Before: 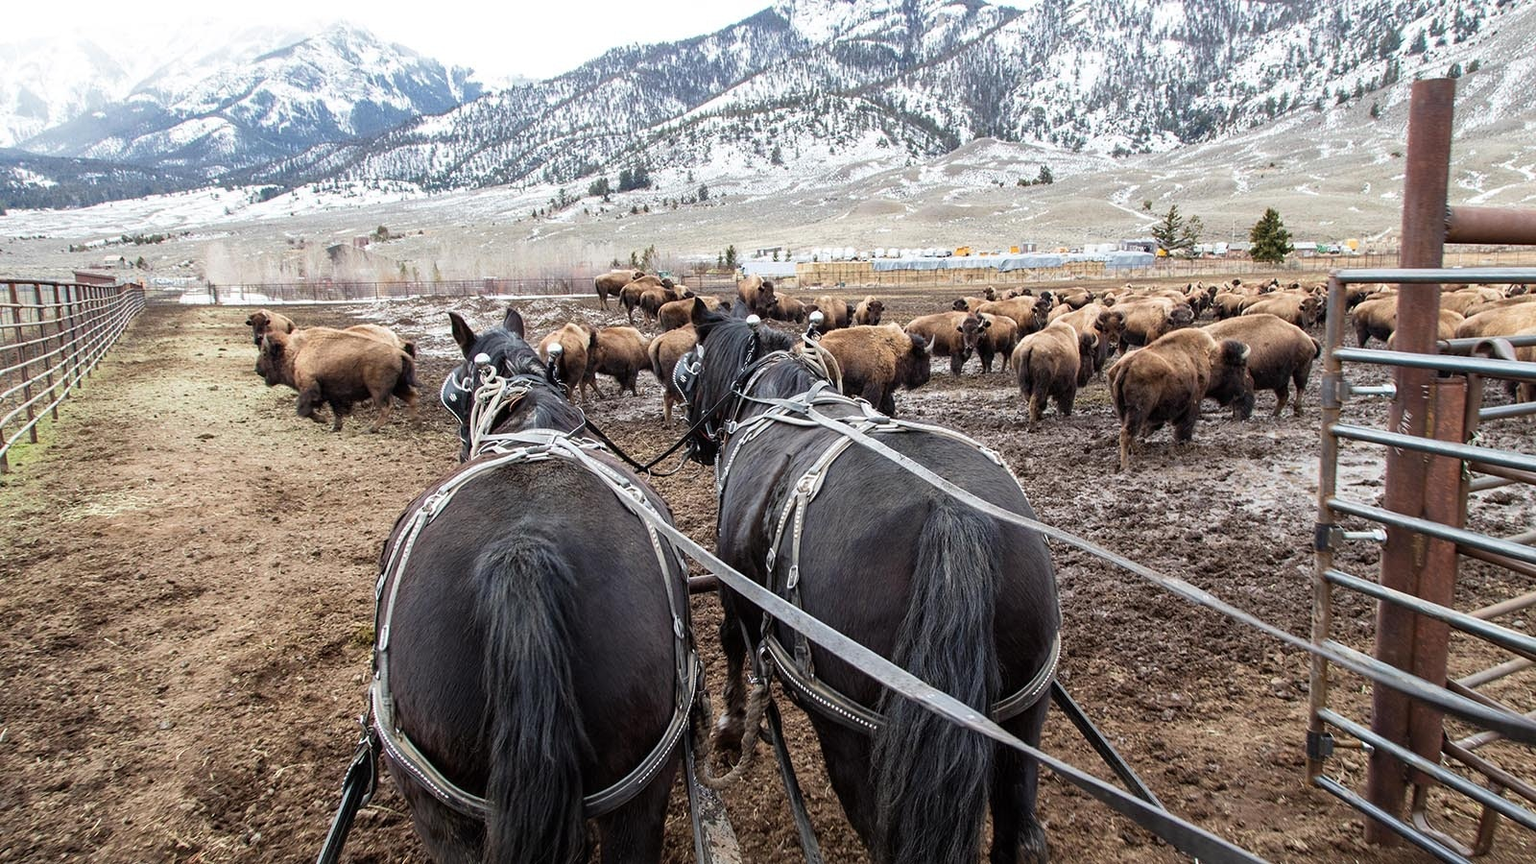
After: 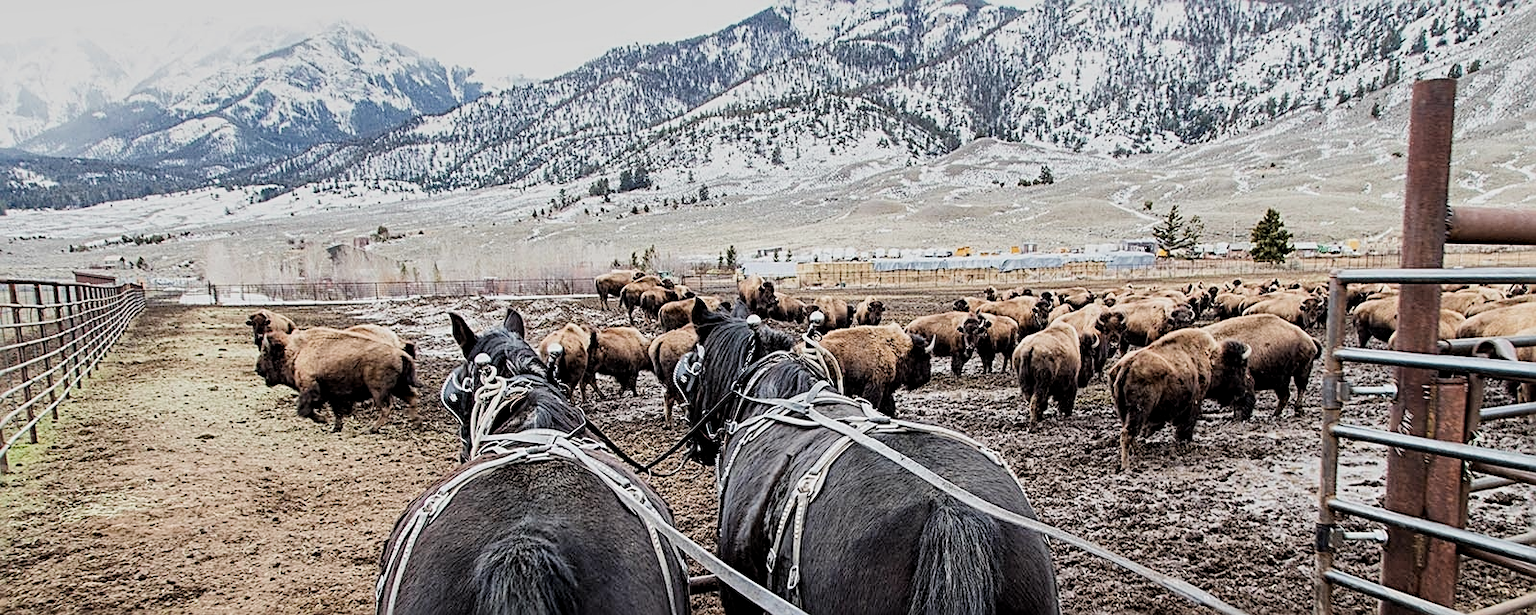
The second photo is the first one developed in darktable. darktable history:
local contrast: highlights 101%, shadows 100%, detail 119%, midtone range 0.2
filmic rgb: black relative exposure -7.65 EV, white relative exposure 4.56 EV, hardness 3.61, iterations of high-quality reconstruction 0
crop: right 0%, bottom 28.71%
sharpen: radius 2.537, amount 0.628
tone equalizer: -8 EV -0.383 EV, -7 EV -0.395 EV, -6 EV -0.368 EV, -5 EV -0.206 EV, -3 EV 0.205 EV, -2 EV 0.345 EV, -1 EV 0.377 EV, +0 EV 0.388 EV, edges refinement/feathering 500, mask exposure compensation -1.57 EV, preserve details no
contrast equalizer: octaves 7, y [[0.5, 0.5, 0.472, 0.5, 0.5, 0.5], [0.5 ×6], [0.5 ×6], [0 ×6], [0 ×6]]
shadows and highlights: shadows 23, highlights -49.08, highlights color adjustment 53.46%, soften with gaussian
